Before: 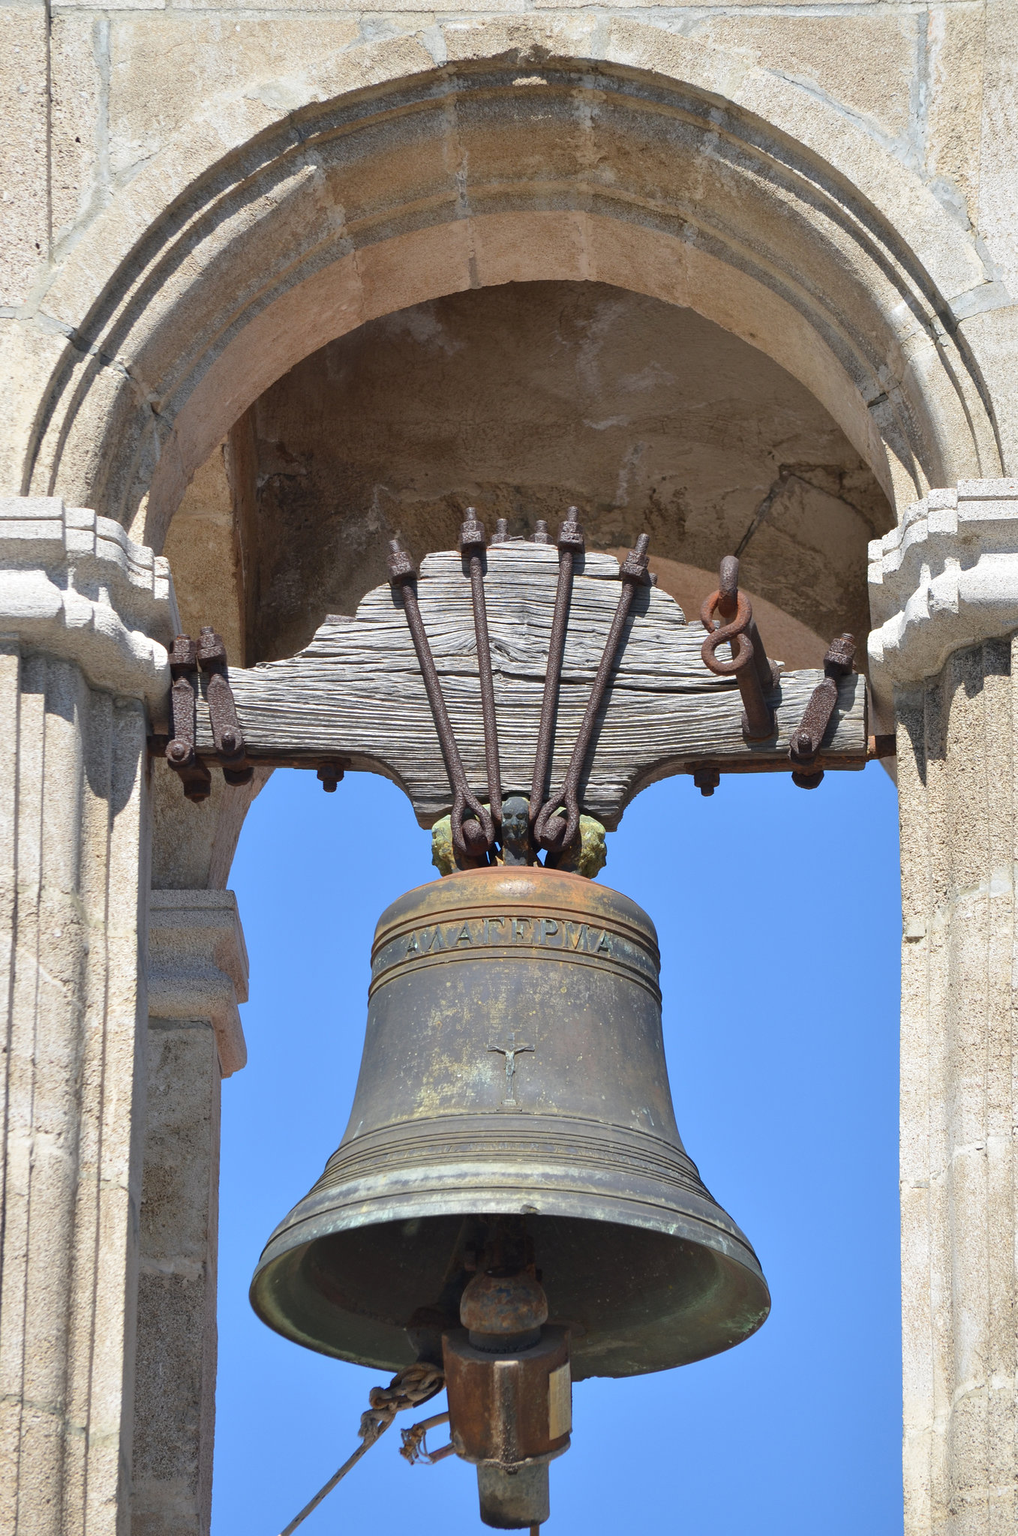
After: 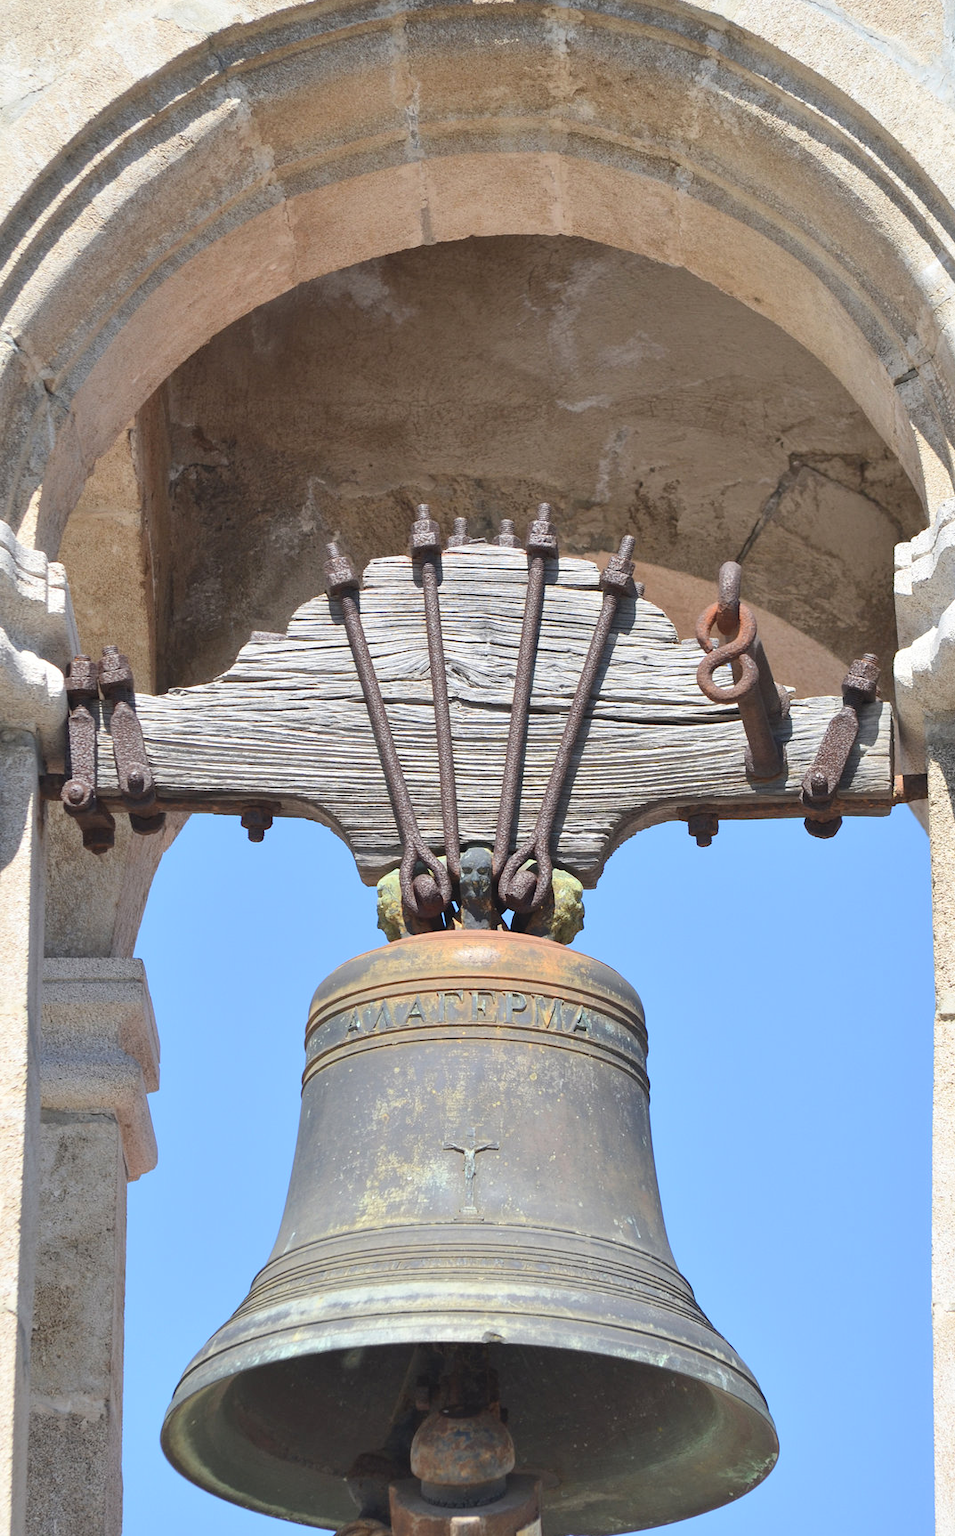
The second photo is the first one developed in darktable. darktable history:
contrast brightness saturation: contrast 0.14, brightness 0.21
crop: left 11.225%, top 5.381%, right 9.565%, bottom 10.314%
